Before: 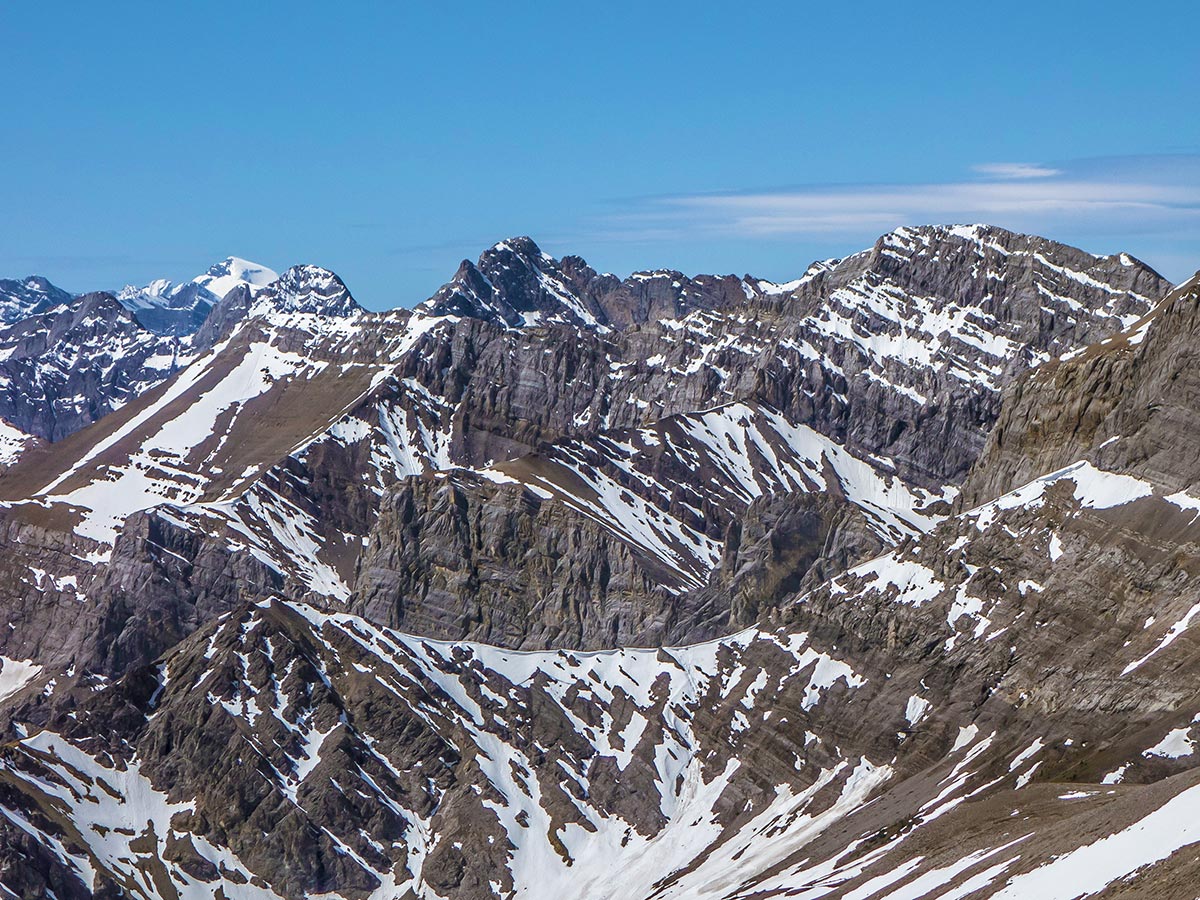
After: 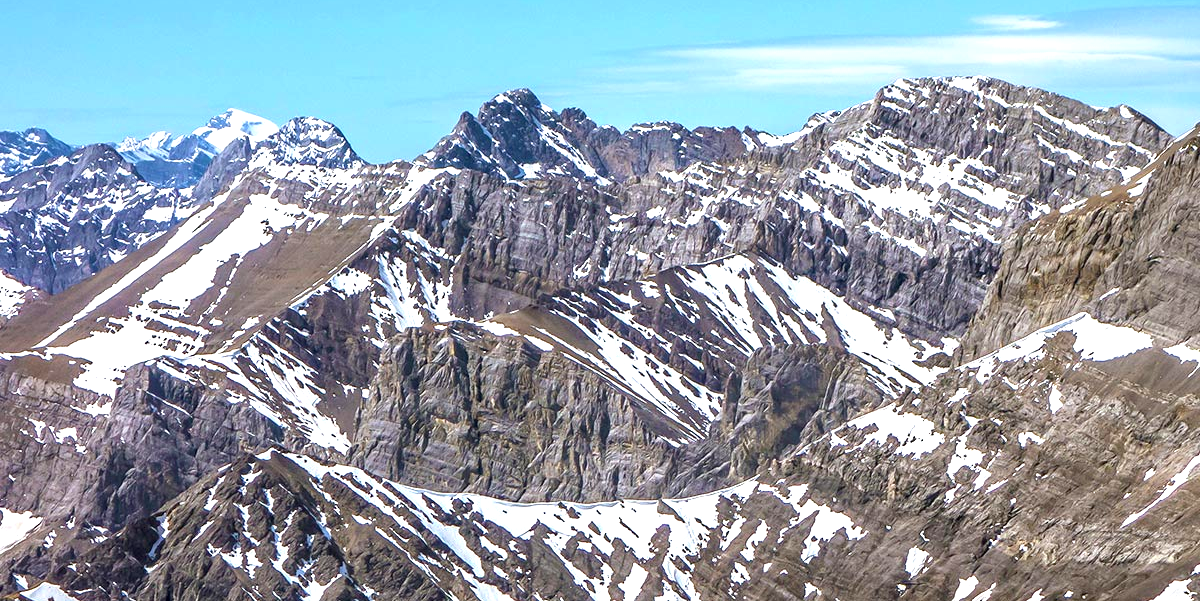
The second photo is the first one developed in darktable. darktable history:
crop: top 16.451%, bottom 16.705%
exposure: black level correction 0.001, exposure 1 EV, compensate highlight preservation false
